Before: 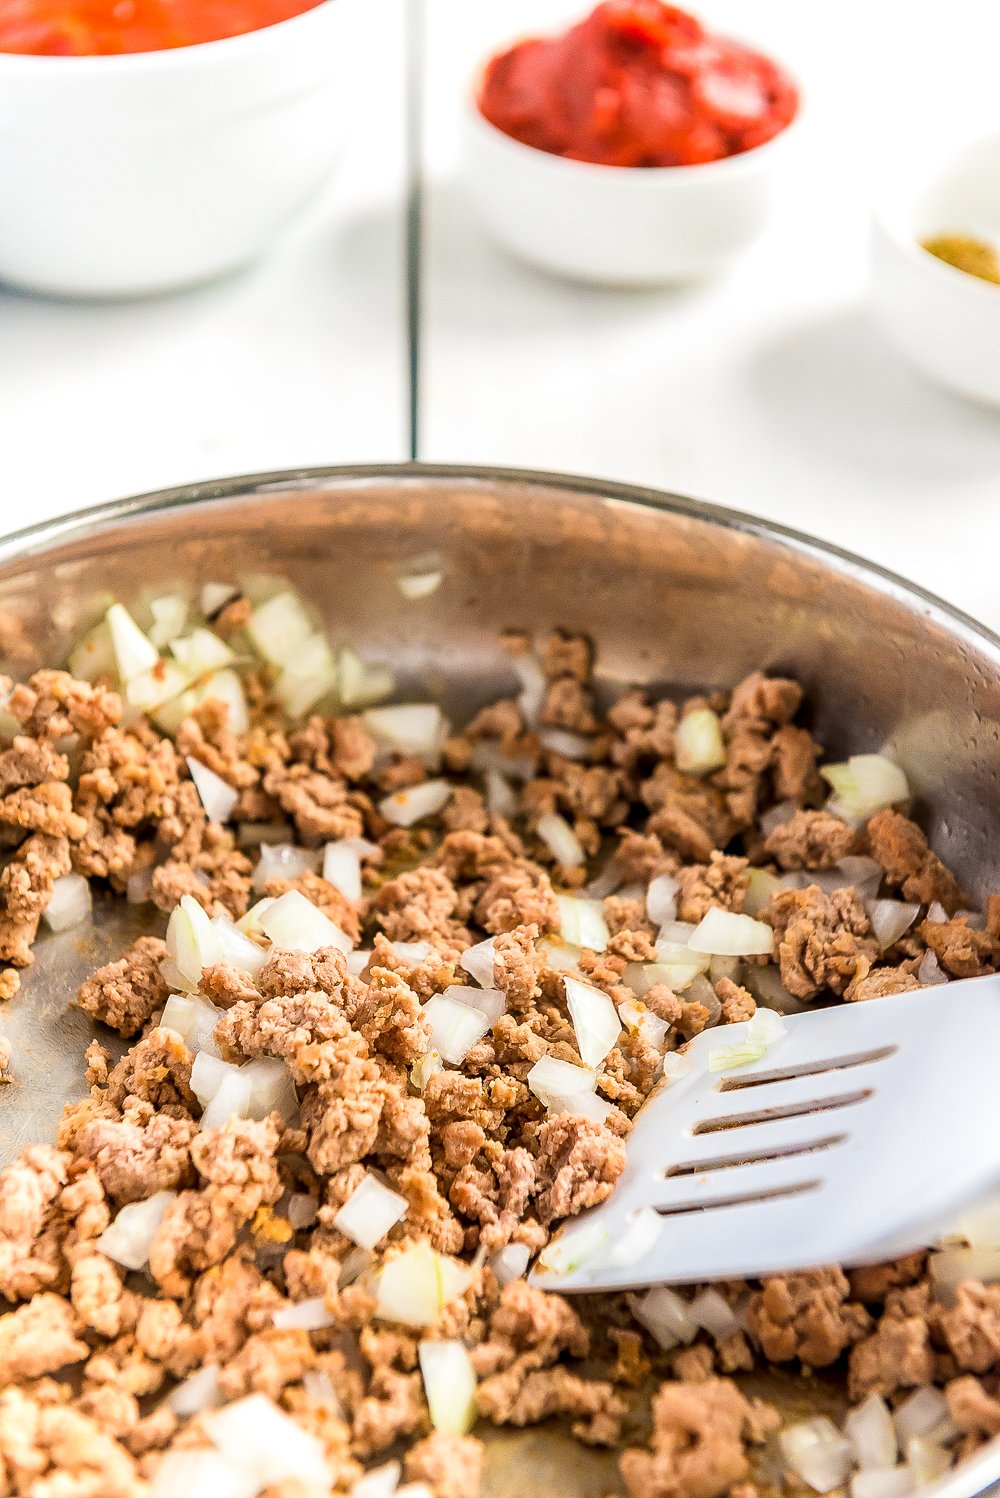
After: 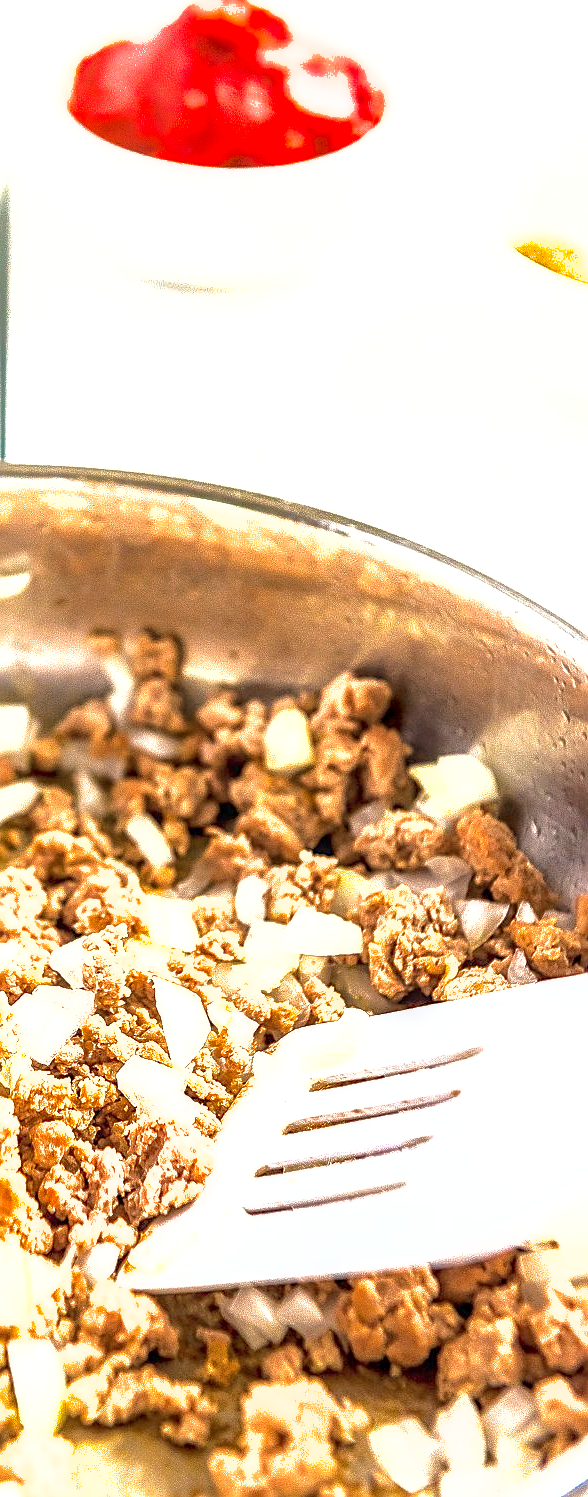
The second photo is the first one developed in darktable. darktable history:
local contrast: on, module defaults
shadows and highlights: on, module defaults
crop: left 41.198%
sharpen: on, module defaults
exposure: black level correction 0, exposure 1.297 EV, compensate exposure bias true, compensate highlight preservation false
